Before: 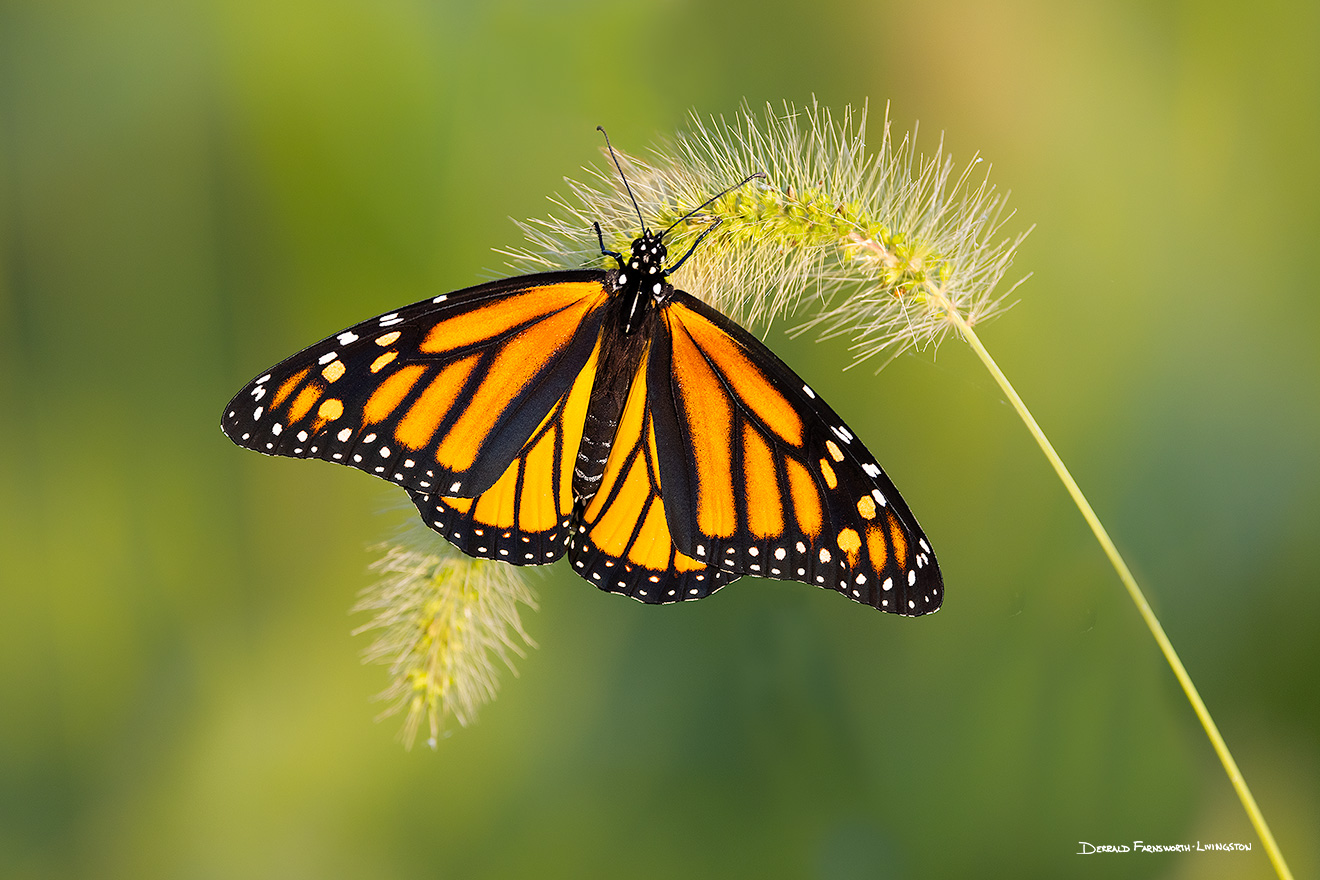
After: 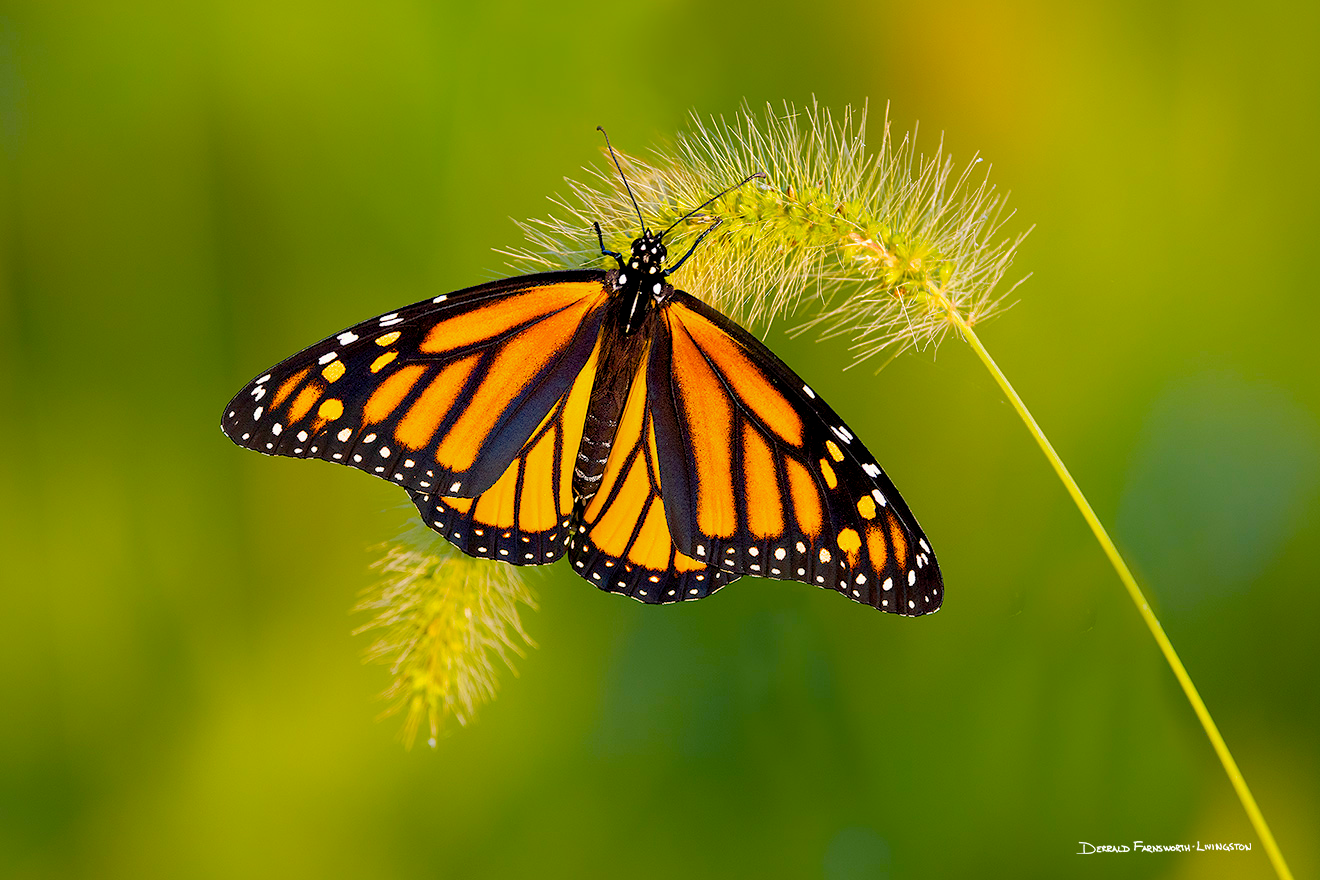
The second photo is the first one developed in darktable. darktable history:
shadows and highlights: on, module defaults
color balance rgb: global offset › luminance -0.497%, perceptual saturation grading › global saturation 19.909%, global vibrance 50.534%
